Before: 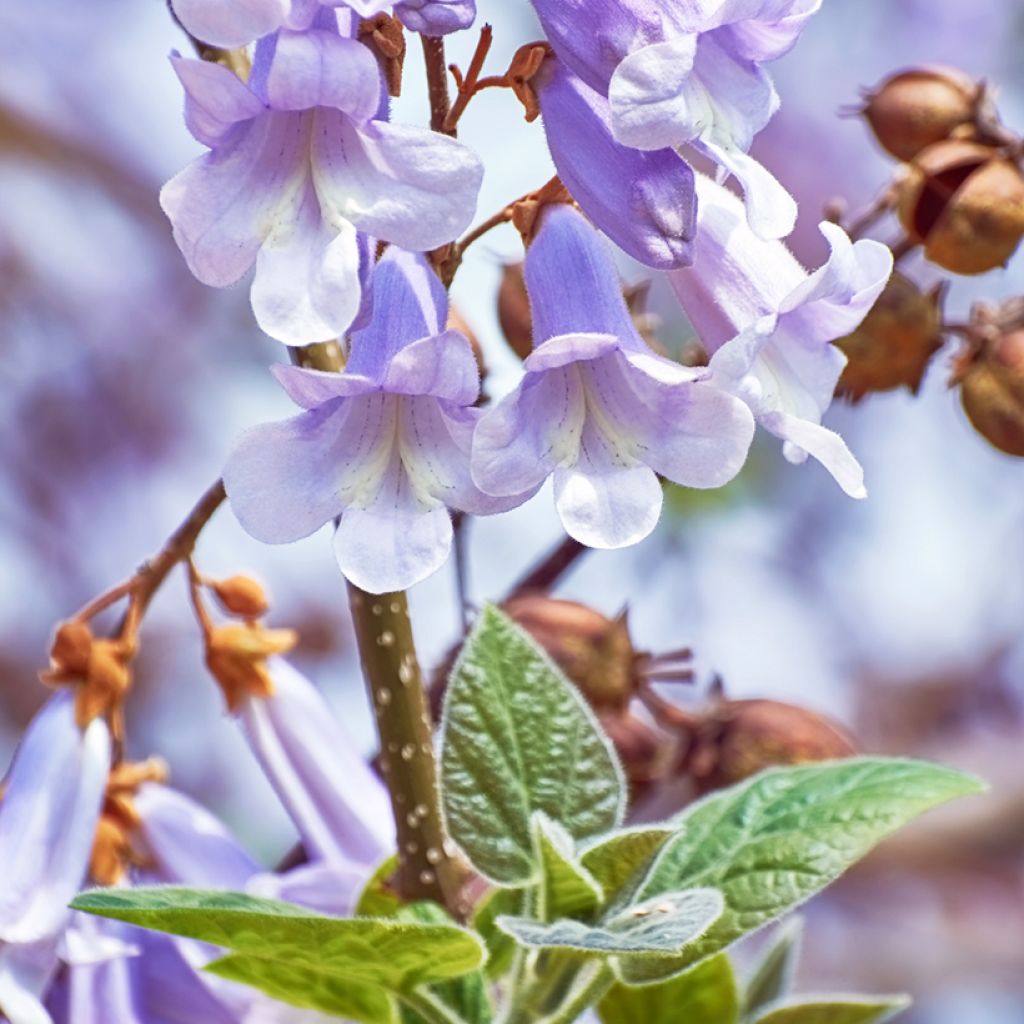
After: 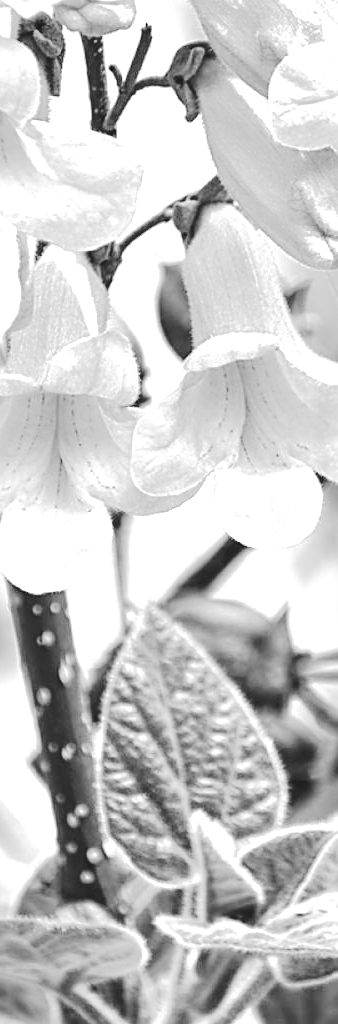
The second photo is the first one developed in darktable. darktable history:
color balance rgb: perceptual saturation grading › global saturation 0.176%, perceptual brilliance grading › highlights 18.219%, perceptual brilliance grading › mid-tones 31.491%, perceptual brilliance grading › shadows -31.494%
crop: left 33.29%, right 33.667%
contrast brightness saturation: brightness 0.142
color calibration: output gray [0.246, 0.254, 0.501, 0], illuminant F (fluorescent), F source F9 (Cool White Deluxe 4150 K) – high CRI, x 0.374, y 0.373, temperature 4160.73 K
tone curve: curves: ch0 [(0, 0) (0.003, 0.079) (0.011, 0.083) (0.025, 0.088) (0.044, 0.095) (0.069, 0.106) (0.1, 0.115) (0.136, 0.127) (0.177, 0.152) (0.224, 0.198) (0.277, 0.263) (0.335, 0.371) (0.399, 0.483) (0.468, 0.582) (0.543, 0.664) (0.623, 0.726) (0.709, 0.793) (0.801, 0.842) (0.898, 0.896) (1, 1)], color space Lab, linked channels, preserve colors none
sharpen: on, module defaults
local contrast: mode bilateral grid, contrast 20, coarseness 49, detail 121%, midtone range 0.2
